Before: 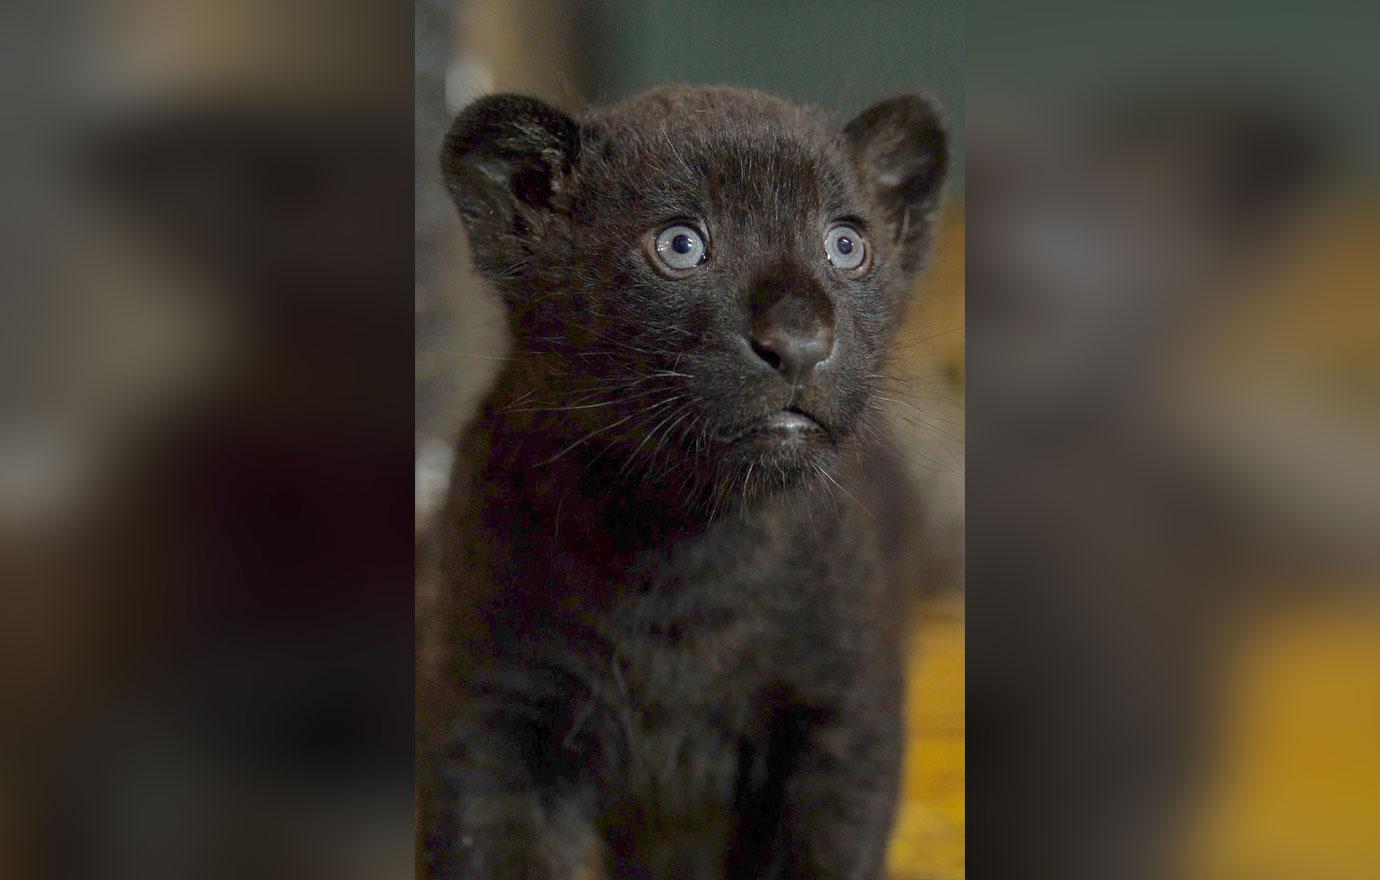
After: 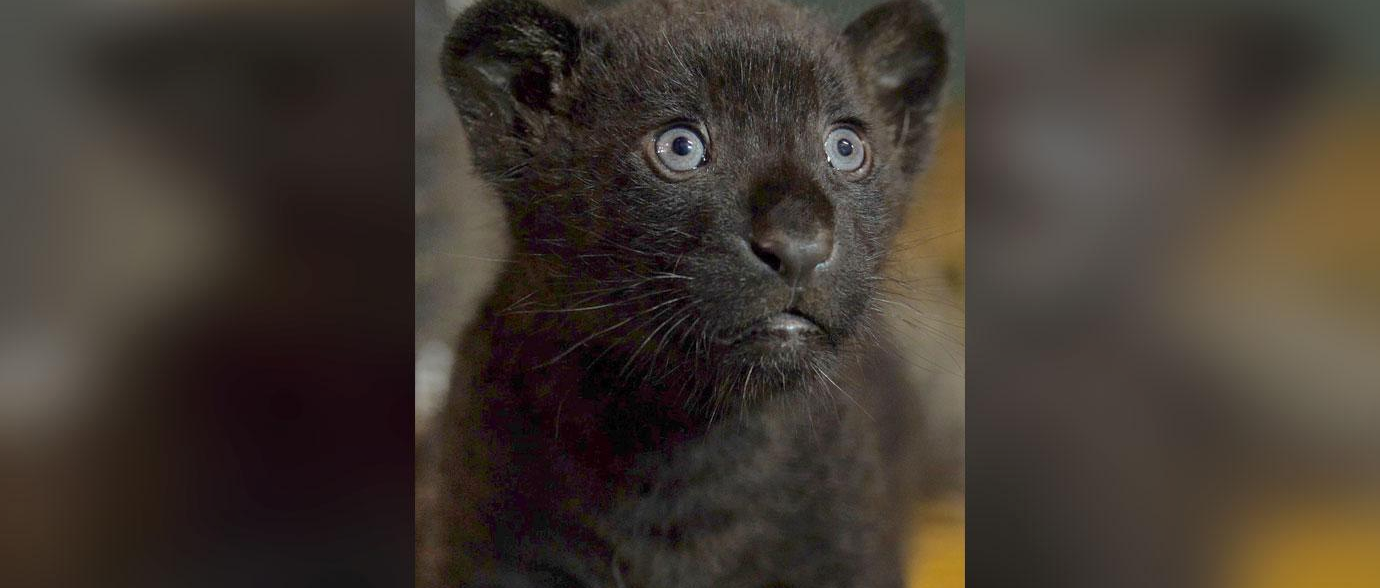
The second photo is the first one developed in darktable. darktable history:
crop: top 11.157%, bottom 22.003%
shadows and highlights: shadows 20.16, highlights -20.71, soften with gaussian
